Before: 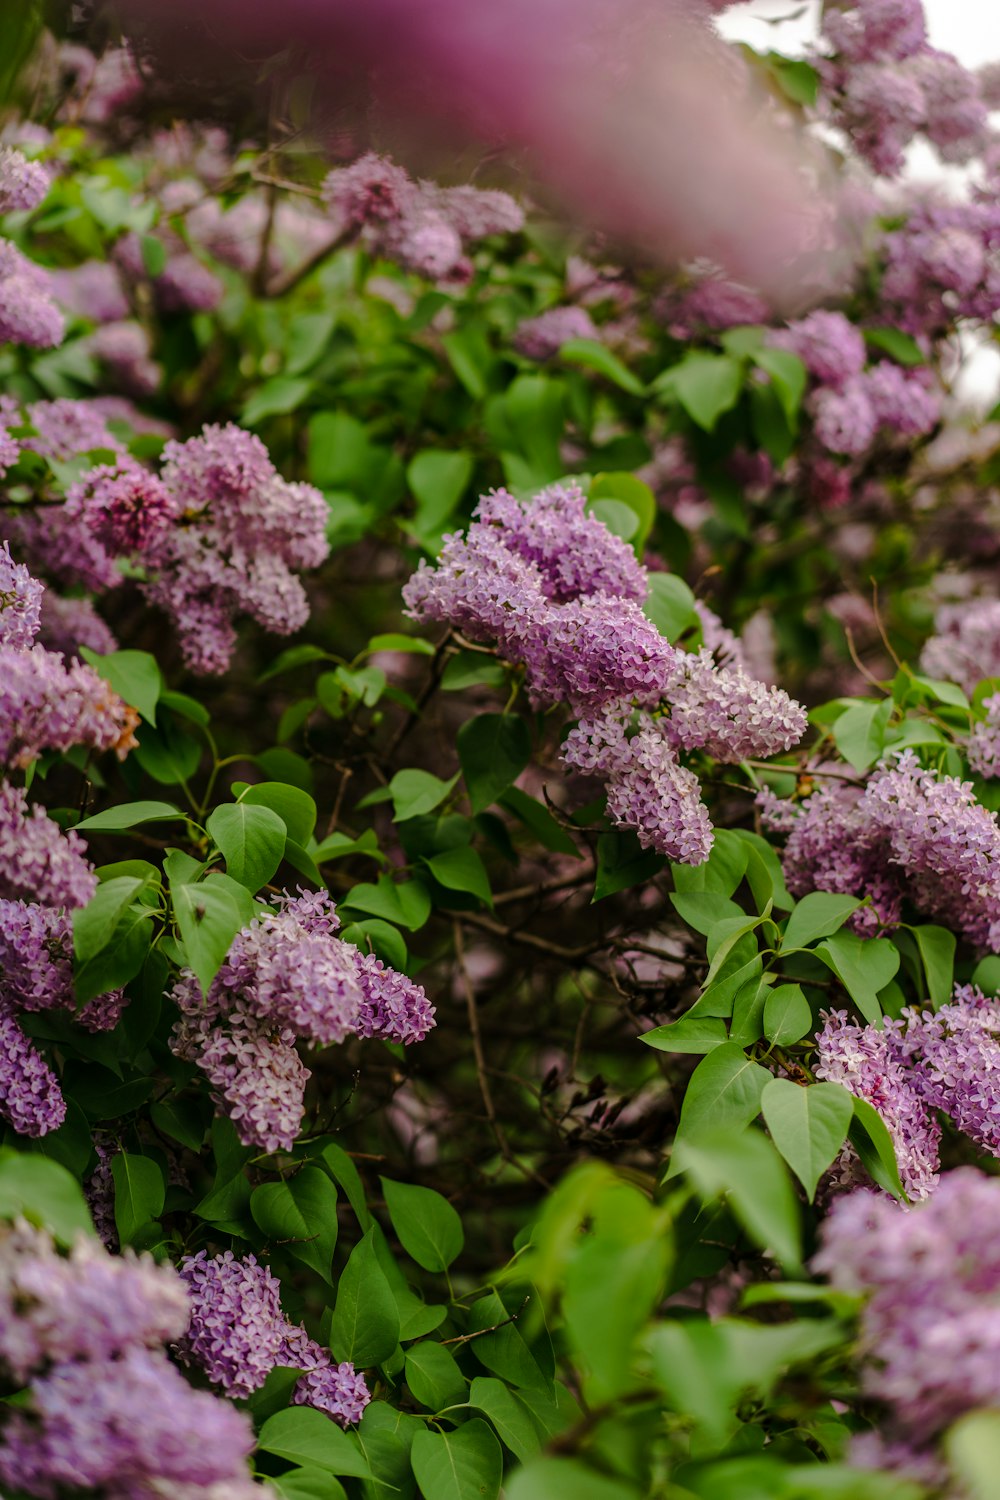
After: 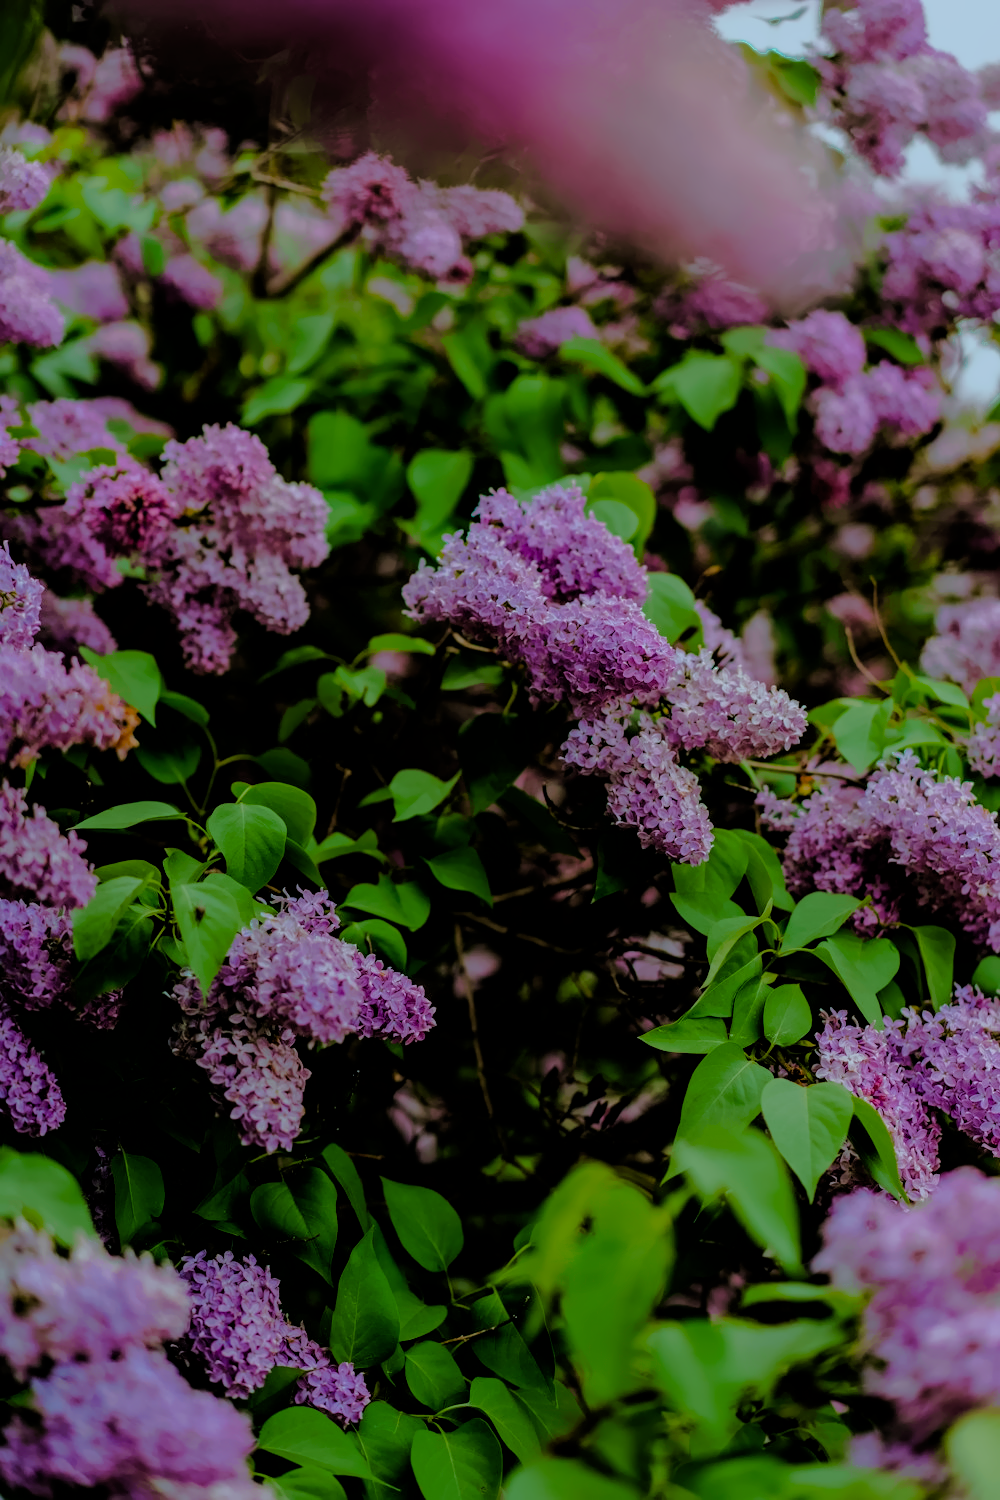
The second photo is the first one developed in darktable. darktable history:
color calibration: illuminant Planckian (black body), x 0.375, y 0.373, temperature 4117 K
filmic rgb: black relative exposure -4.14 EV, white relative exposure 5.1 EV, hardness 2.11, contrast 1.165
denoise (profiled): preserve shadows 1.35, scattering 0.011, a [-1, 0, 0], compensate highlight preservation false
color zones: curves: ch0 [(0.25, 0.5) (0.423, 0.5) (0.443, 0.5) (0.521, 0.756) (0.568, 0.5) (0.576, 0.5) (0.75, 0.5)]; ch1 [(0.25, 0.5) (0.423, 0.5) (0.443, 0.5) (0.539, 0.873) (0.624, 0.565) (0.631, 0.5) (0.75, 0.5)]
tone curve: curves: ch0 [(0, 0) (0.48, 0.431) (0.7, 0.609) (0.864, 0.854) (1, 1)]
color balance rgb: linear chroma grading › global chroma 9.31%, global vibrance 41.49%
velvia: on, module defaults
